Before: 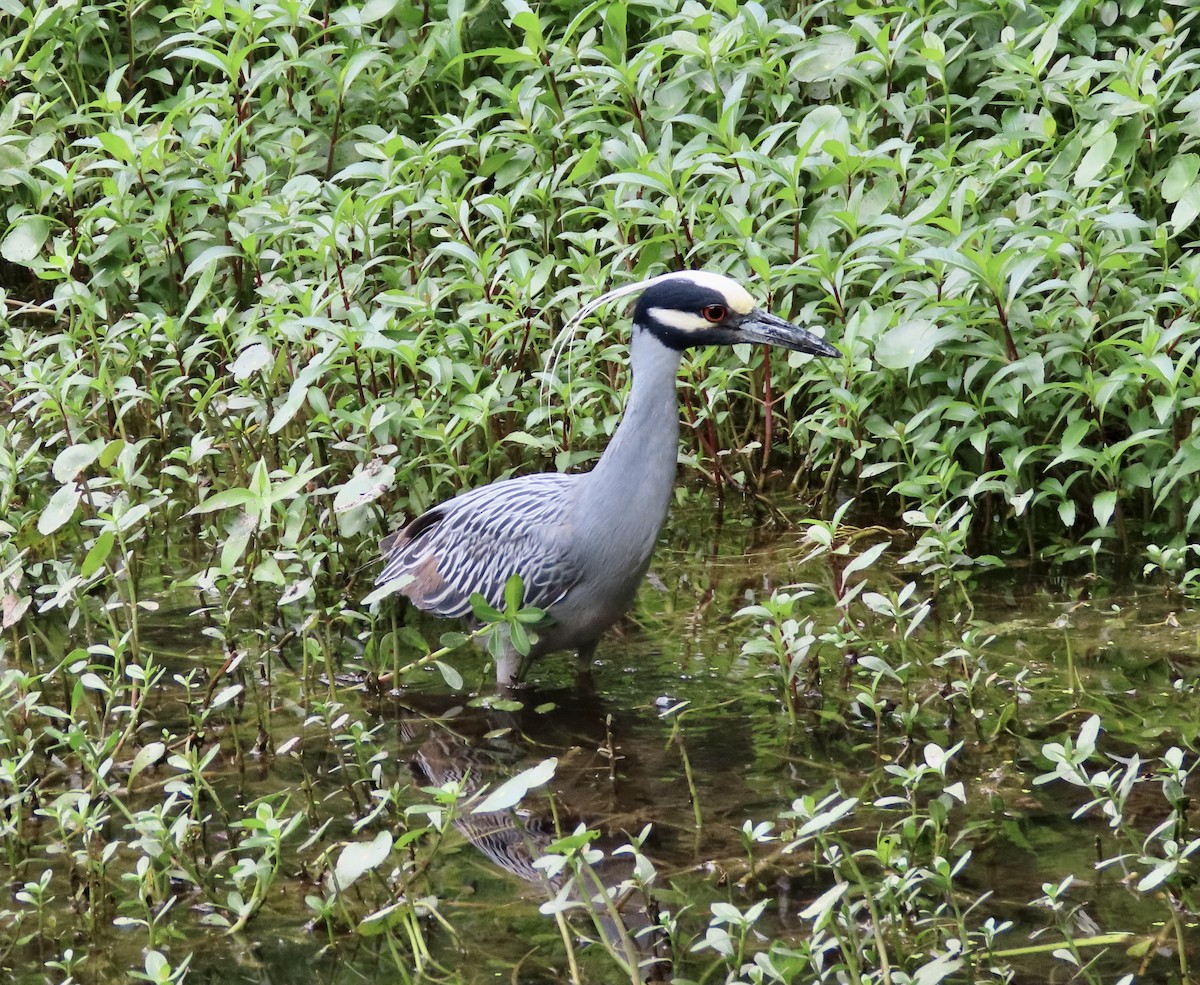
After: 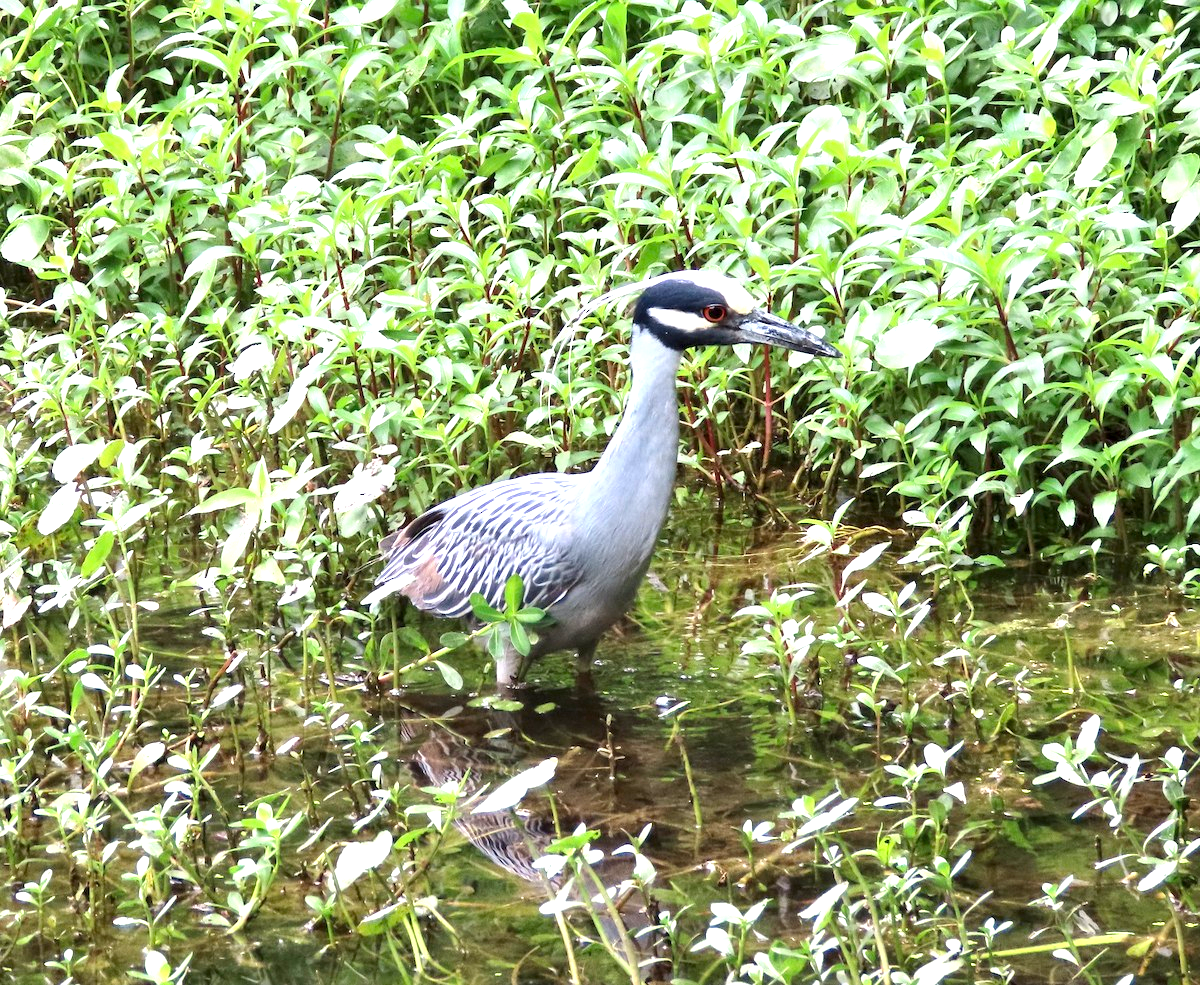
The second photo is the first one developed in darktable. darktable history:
exposure: exposure 1 EV, compensate highlight preservation false
local contrast: highlights 100%, shadows 100%, detail 120%, midtone range 0.2
